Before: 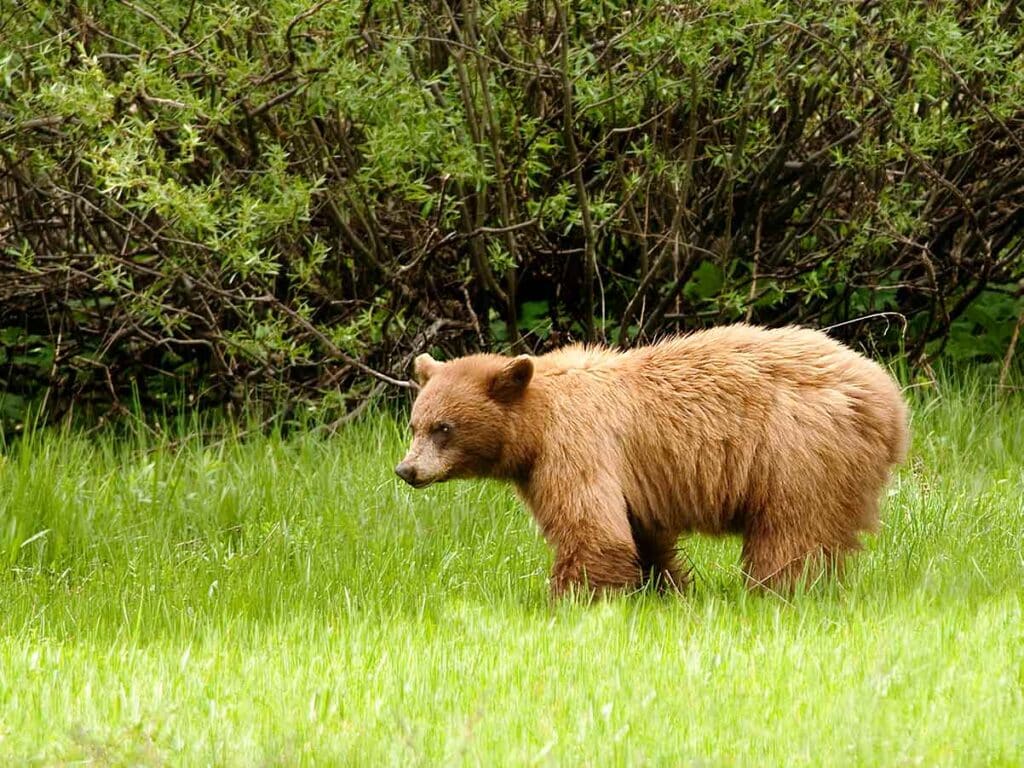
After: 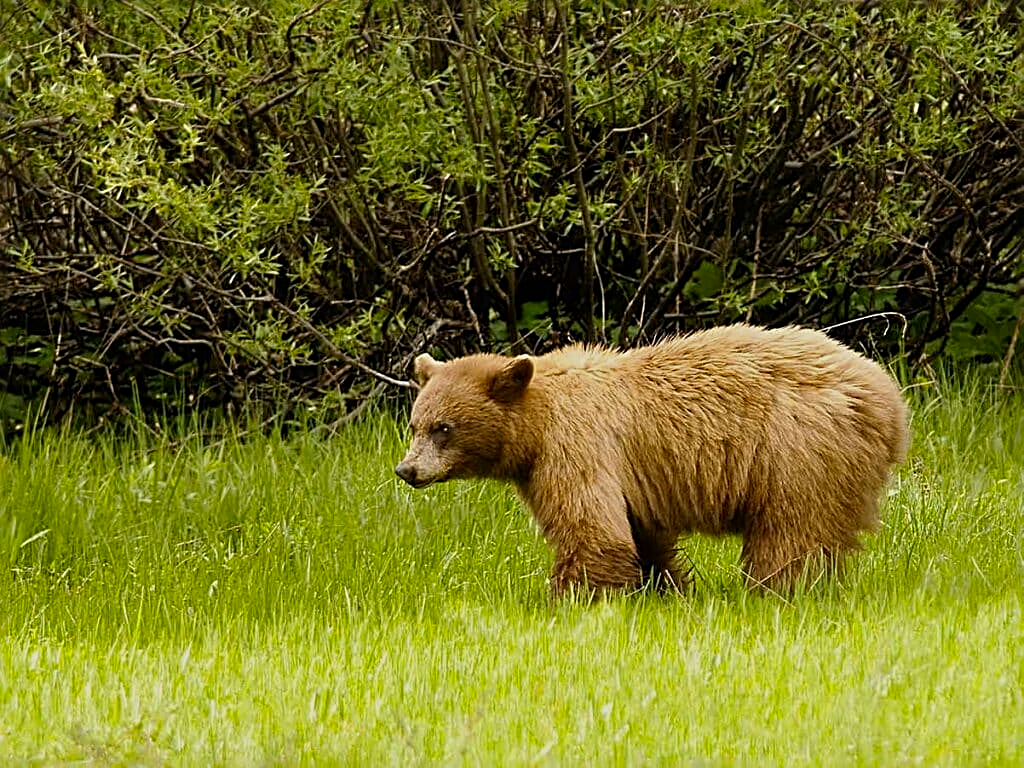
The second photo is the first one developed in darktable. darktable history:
sharpen: radius 2.817, amount 0.715
color contrast: green-magenta contrast 0.85, blue-yellow contrast 1.25, unbound 0
exposure: exposure -0.492 EV, compensate highlight preservation false
